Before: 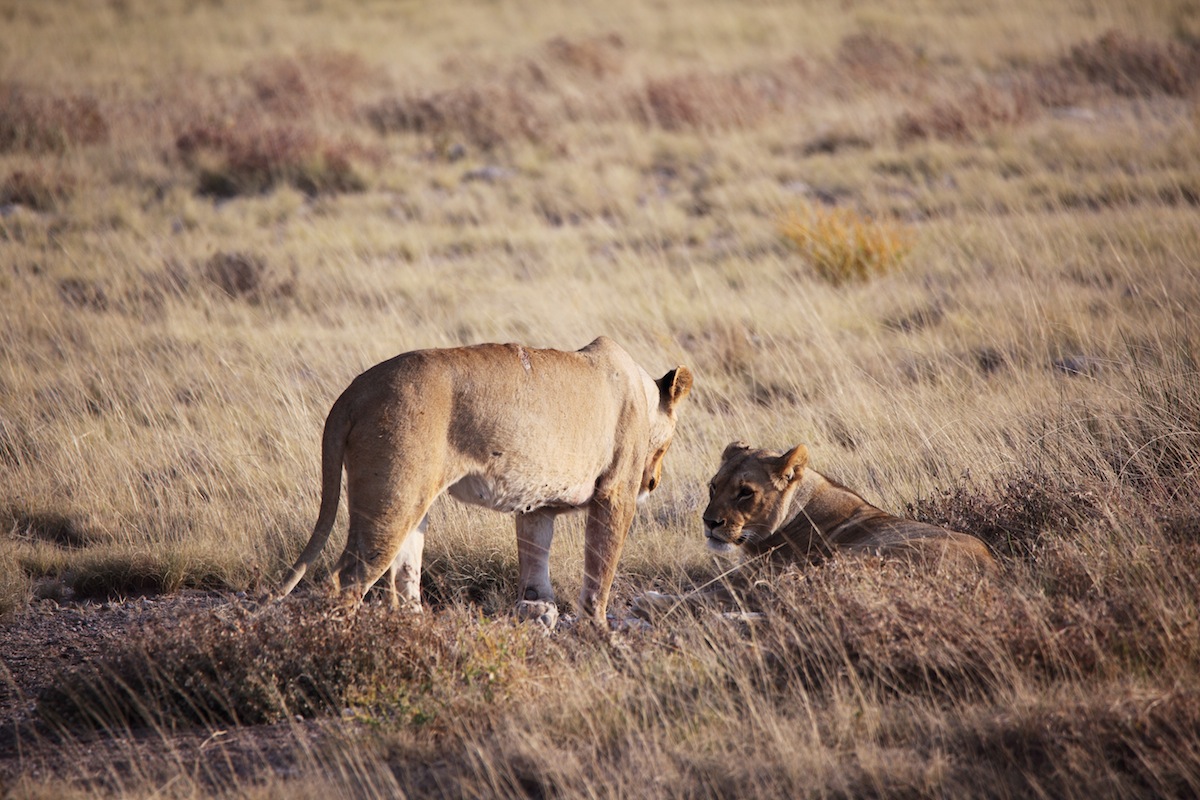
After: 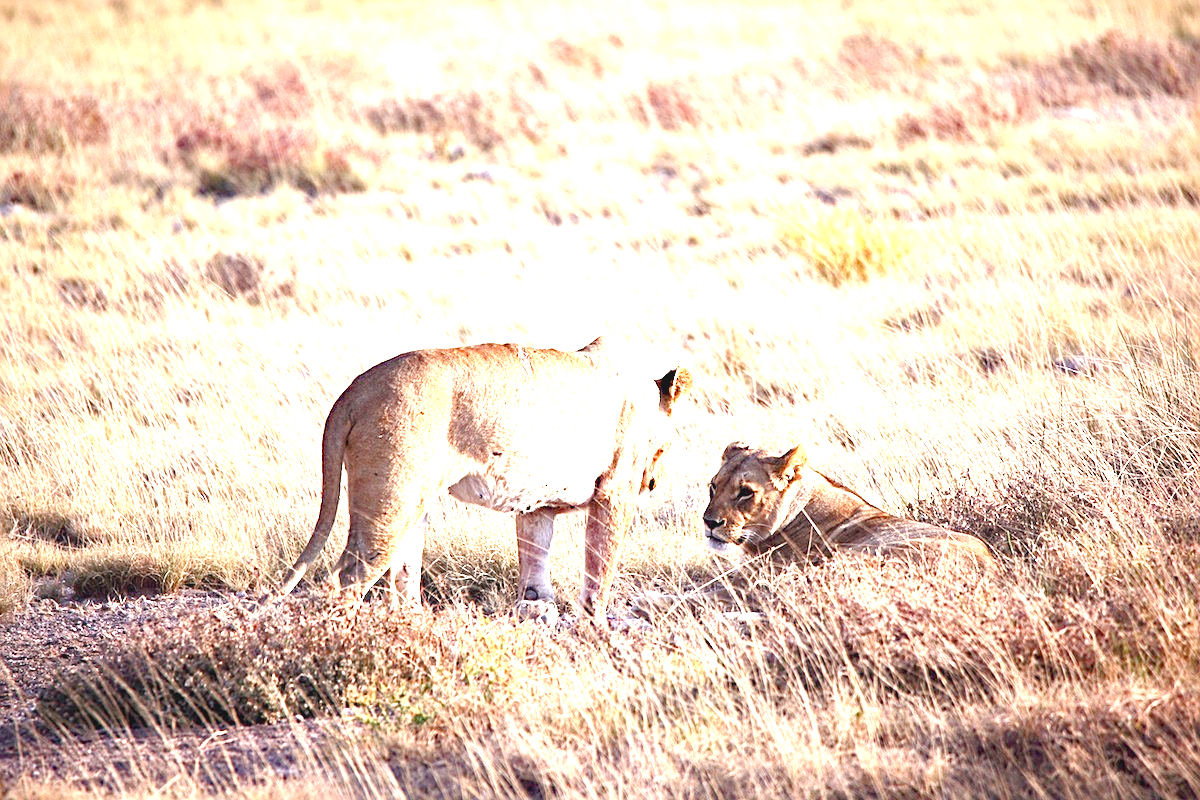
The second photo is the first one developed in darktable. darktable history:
exposure: black level correction 0.001, exposure 1.714 EV, compensate highlight preservation false
sharpen: on, module defaults
color balance rgb: power › hue 313.57°, global offset › luminance 0.469%, perceptual saturation grading › global saturation 0.895%, perceptual saturation grading › highlights -15.726%, perceptual saturation grading › shadows 26.209%
local contrast: mode bilateral grid, contrast 20, coarseness 51, detail 119%, midtone range 0.2
levels: levels [0, 0.445, 1]
haze removal: strength 0.277, distance 0.245, compatibility mode true, adaptive false
tone equalizer: -8 EV -0.383 EV, -7 EV -0.428 EV, -6 EV -0.336 EV, -5 EV -0.261 EV, -3 EV 0.235 EV, -2 EV 0.32 EV, -1 EV 0.392 EV, +0 EV 0.414 EV
